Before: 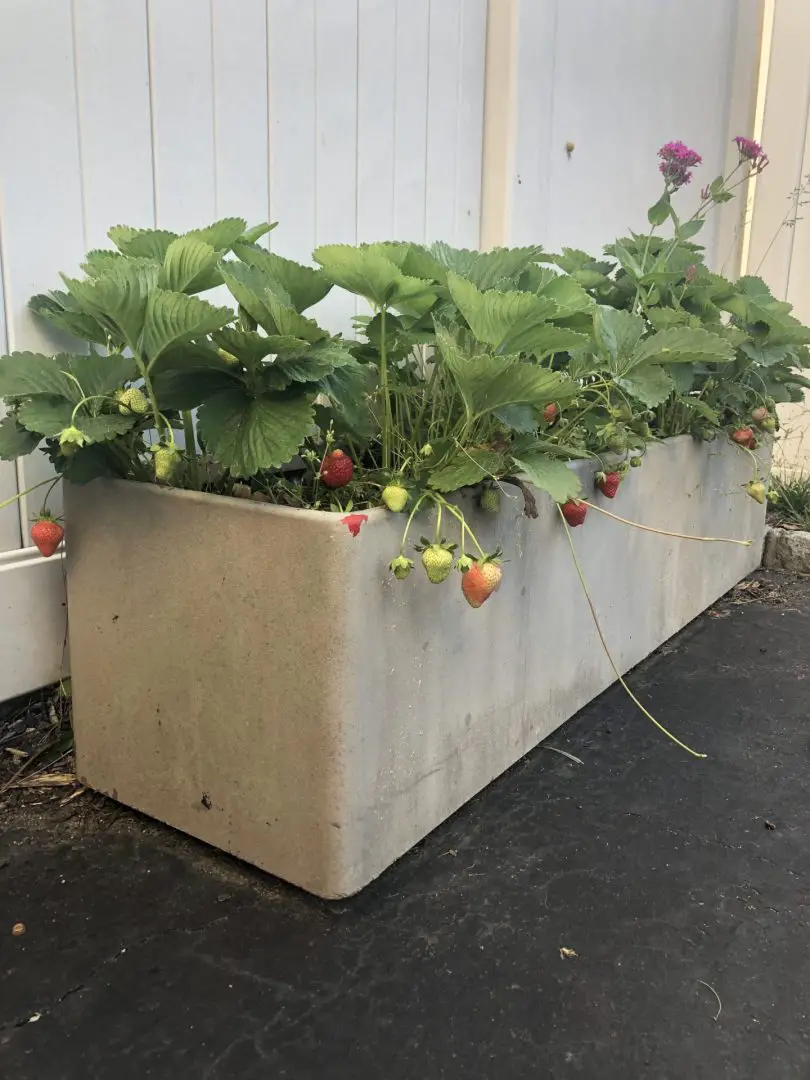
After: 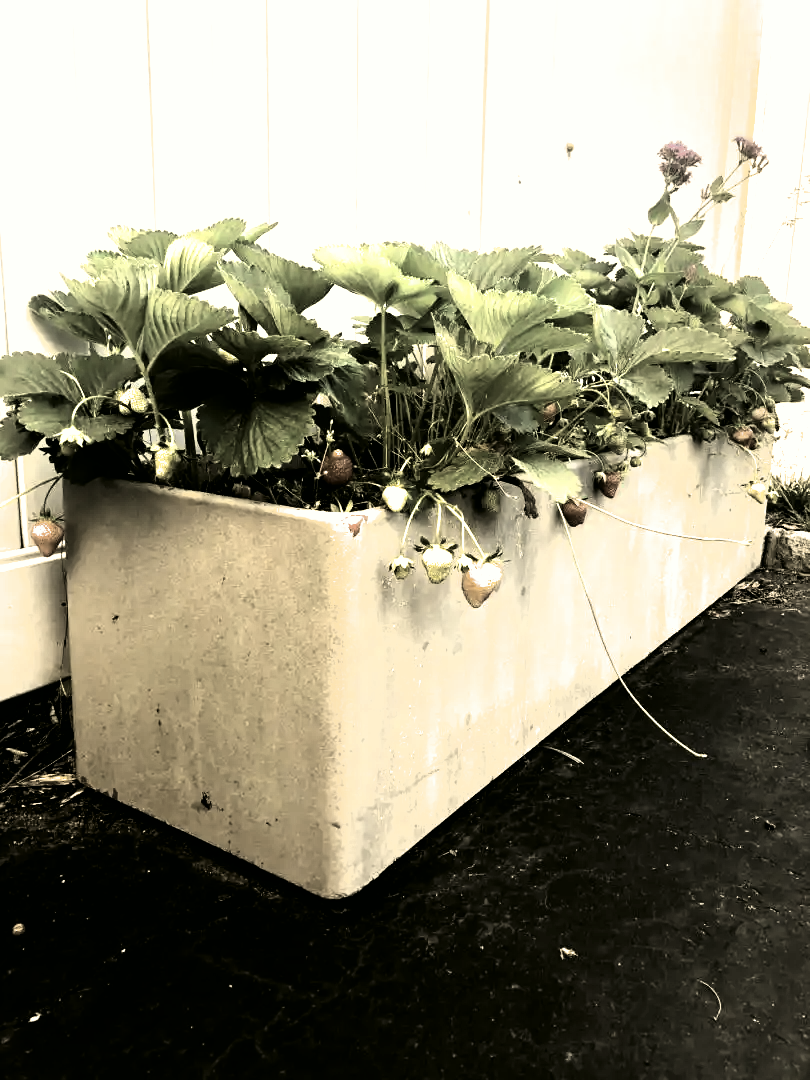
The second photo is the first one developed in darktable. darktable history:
tone equalizer: -8 EV -0.75 EV, -7 EV -0.7 EV, -6 EV -0.6 EV, -5 EV -0.4 EV, -3 EV 0.4 EV, -2 EV 0.6 EV, -1 EV 0.7 EV, +0 EV 0.75 EV, edges refinement/feathering 500, mask exposure compensation -1.57 EV, preserve details no
filmic rgb: black relative exposure -8.2 EV, white relative exposure 2.2 EV, threshold 3 EV, hardness 7.11, latitude 85.74%, contrast 1.696, highlights saturation mix -4%, shadows ↔ highlights balance -2.69%, color science v5 (2021), contrast in shadows safe, contrast in highlights safe, enable highlight reconstruction true
white balance: red 1.123, blue 0.83
tone curve: curves: ch1 [(0, 0) (0.173, 0.145) (0.467, 0.477) (0.808, 0.611) (1, 1)]; ch2 [(0, 0) (0.255, 0.314) (0.498, 0.509) (0.694, 0.64) (1, 1)], color space Lab, independent channels, preserve colors none
